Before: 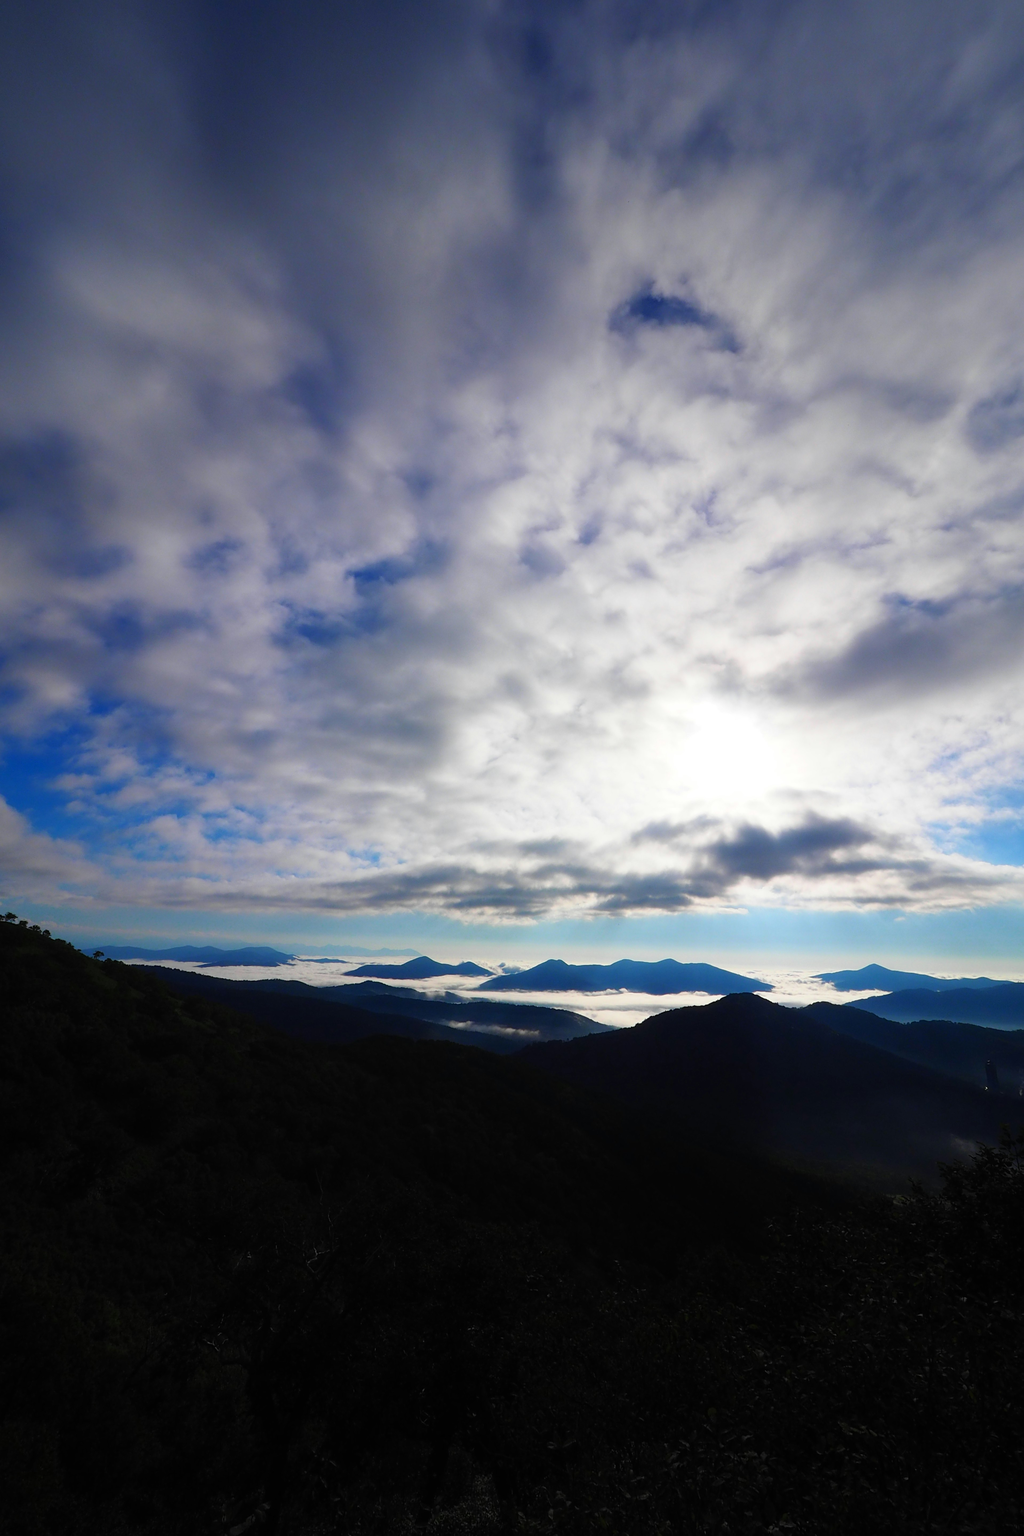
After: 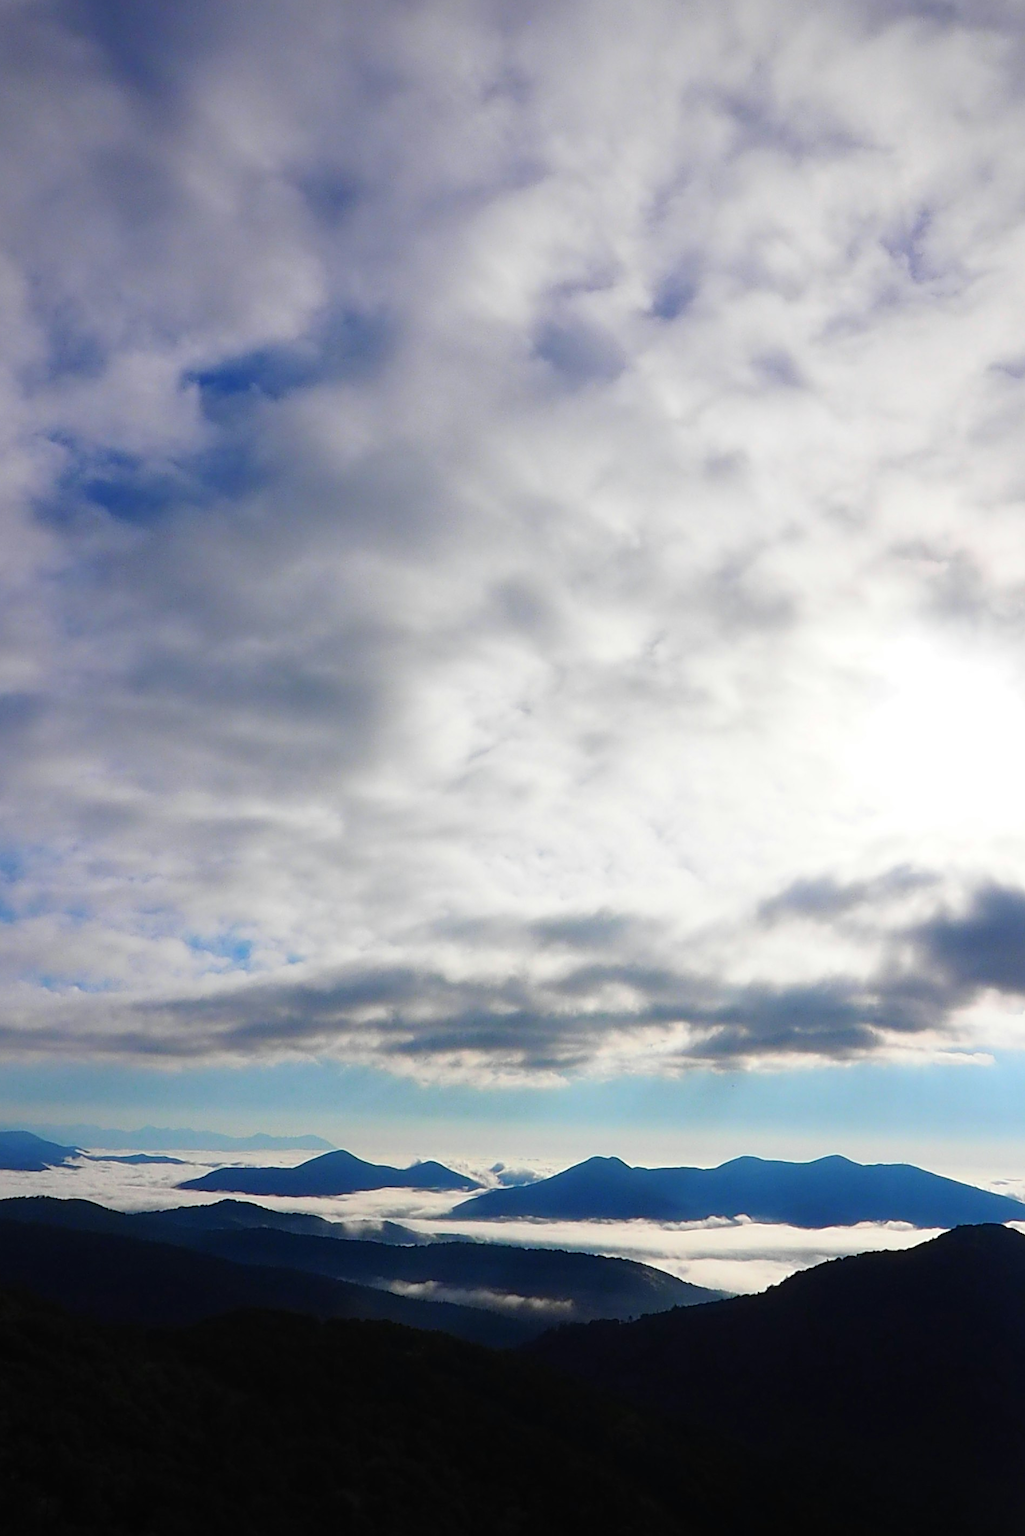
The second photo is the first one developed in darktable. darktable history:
crop: left 24.994%, top 25.177%, right 25.42%, bottom 25.288%
sharpen: on, module defaults
